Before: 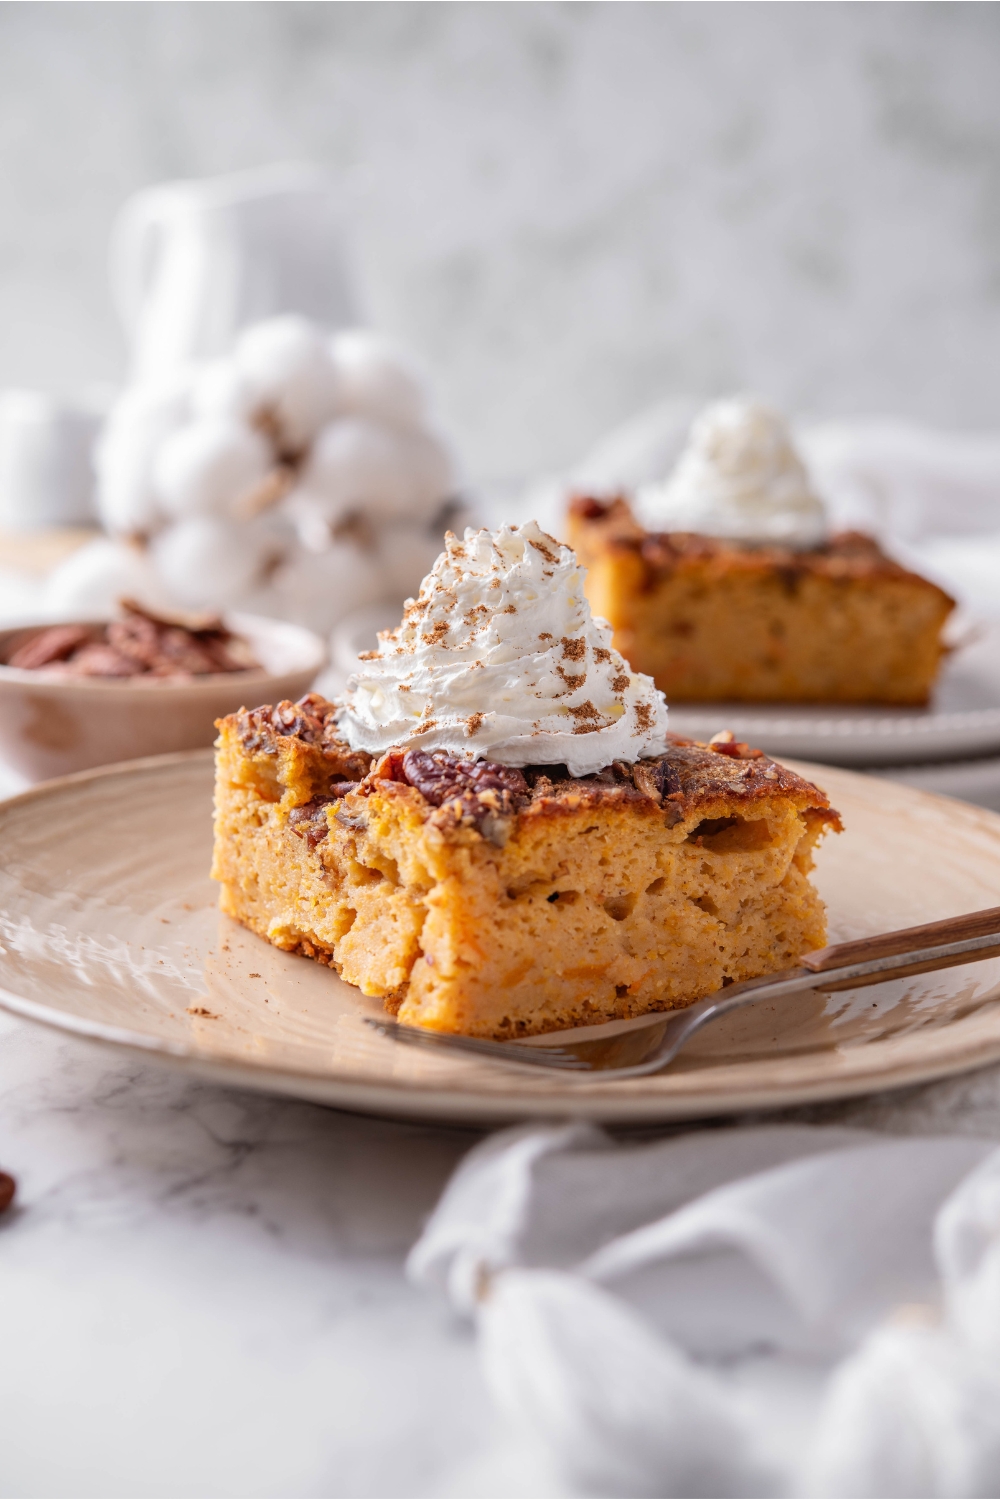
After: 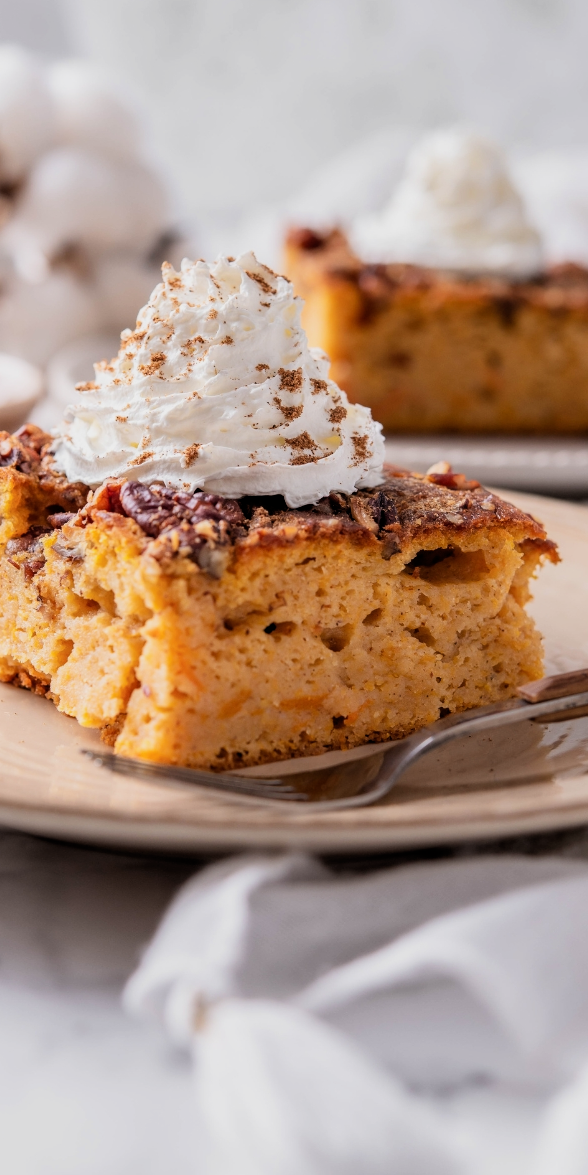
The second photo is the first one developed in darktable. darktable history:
filmic rgb: middle gray luminance 12.96%, black relative exposure -10.11 EV, white relative exposure 3.47 EV, target black luminance 0%, hardness 5.66, latitude 44.86%, contrast 1.232, highlights saturation mix 4.24%, shadows ↔ highlights balance 27.08%
crop and rotate: left 28.313%, top 17.972%, right 12.801%, bottom 3.652%
